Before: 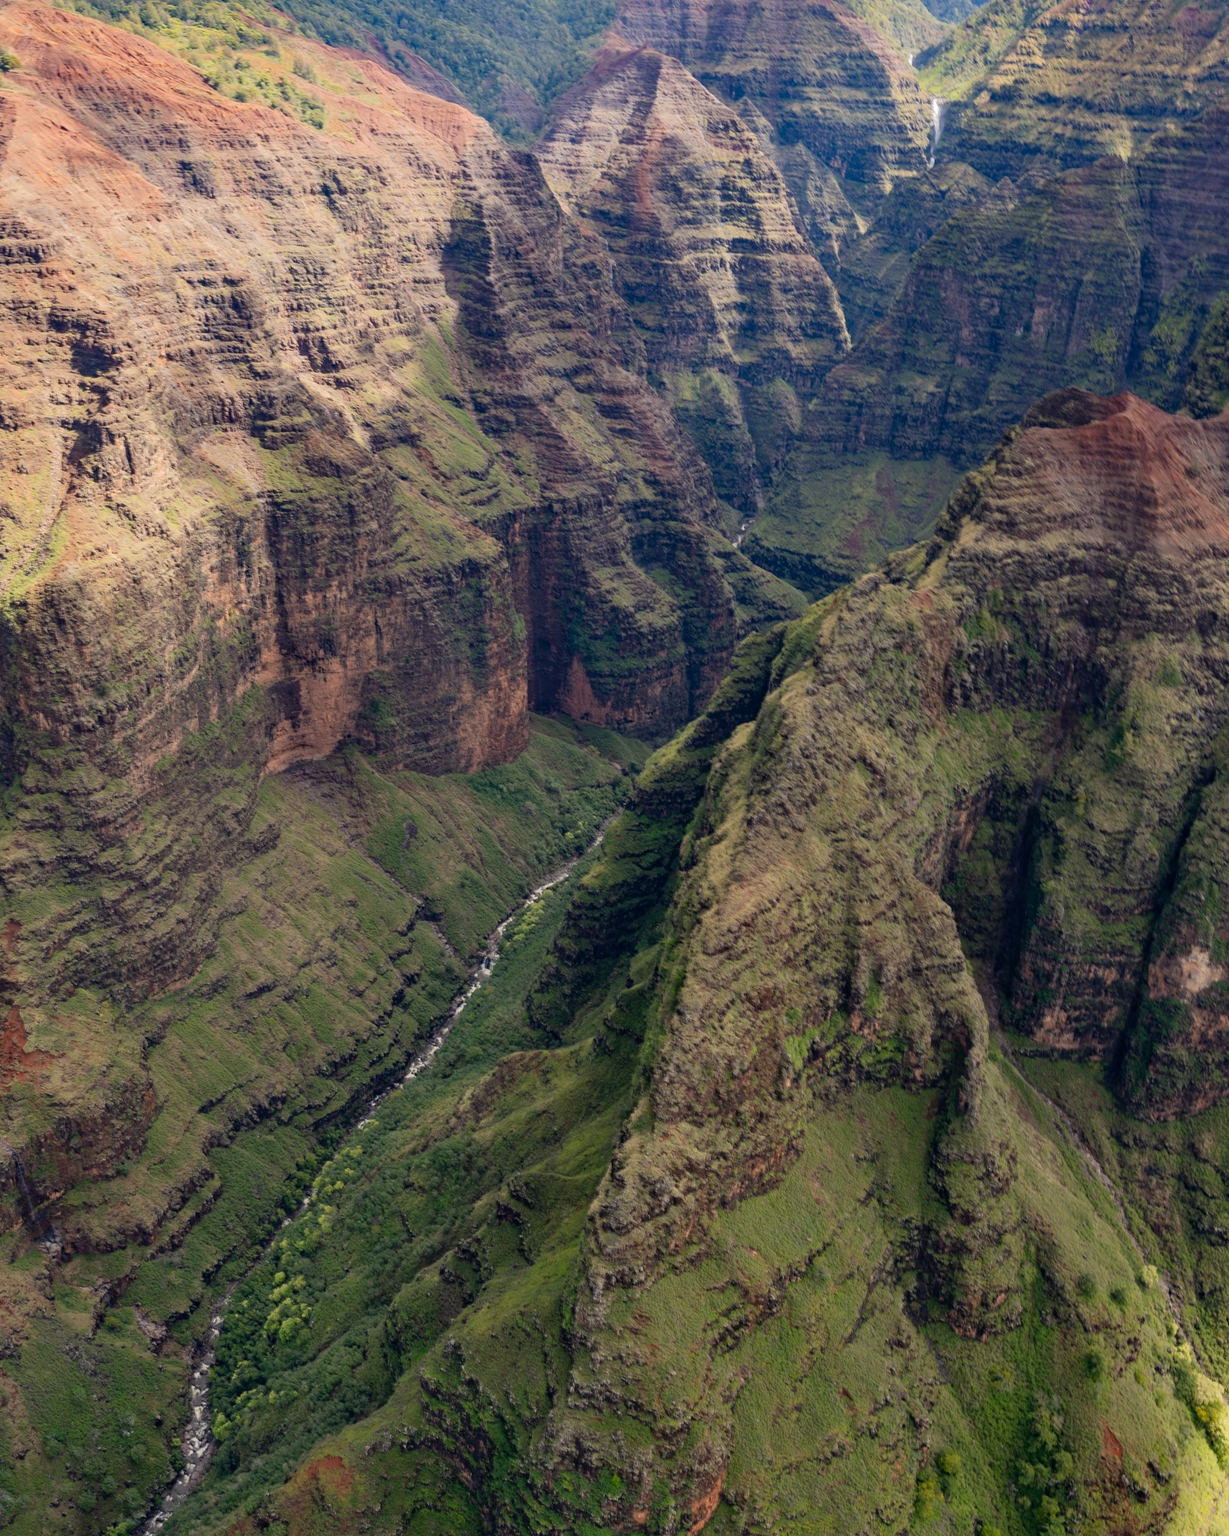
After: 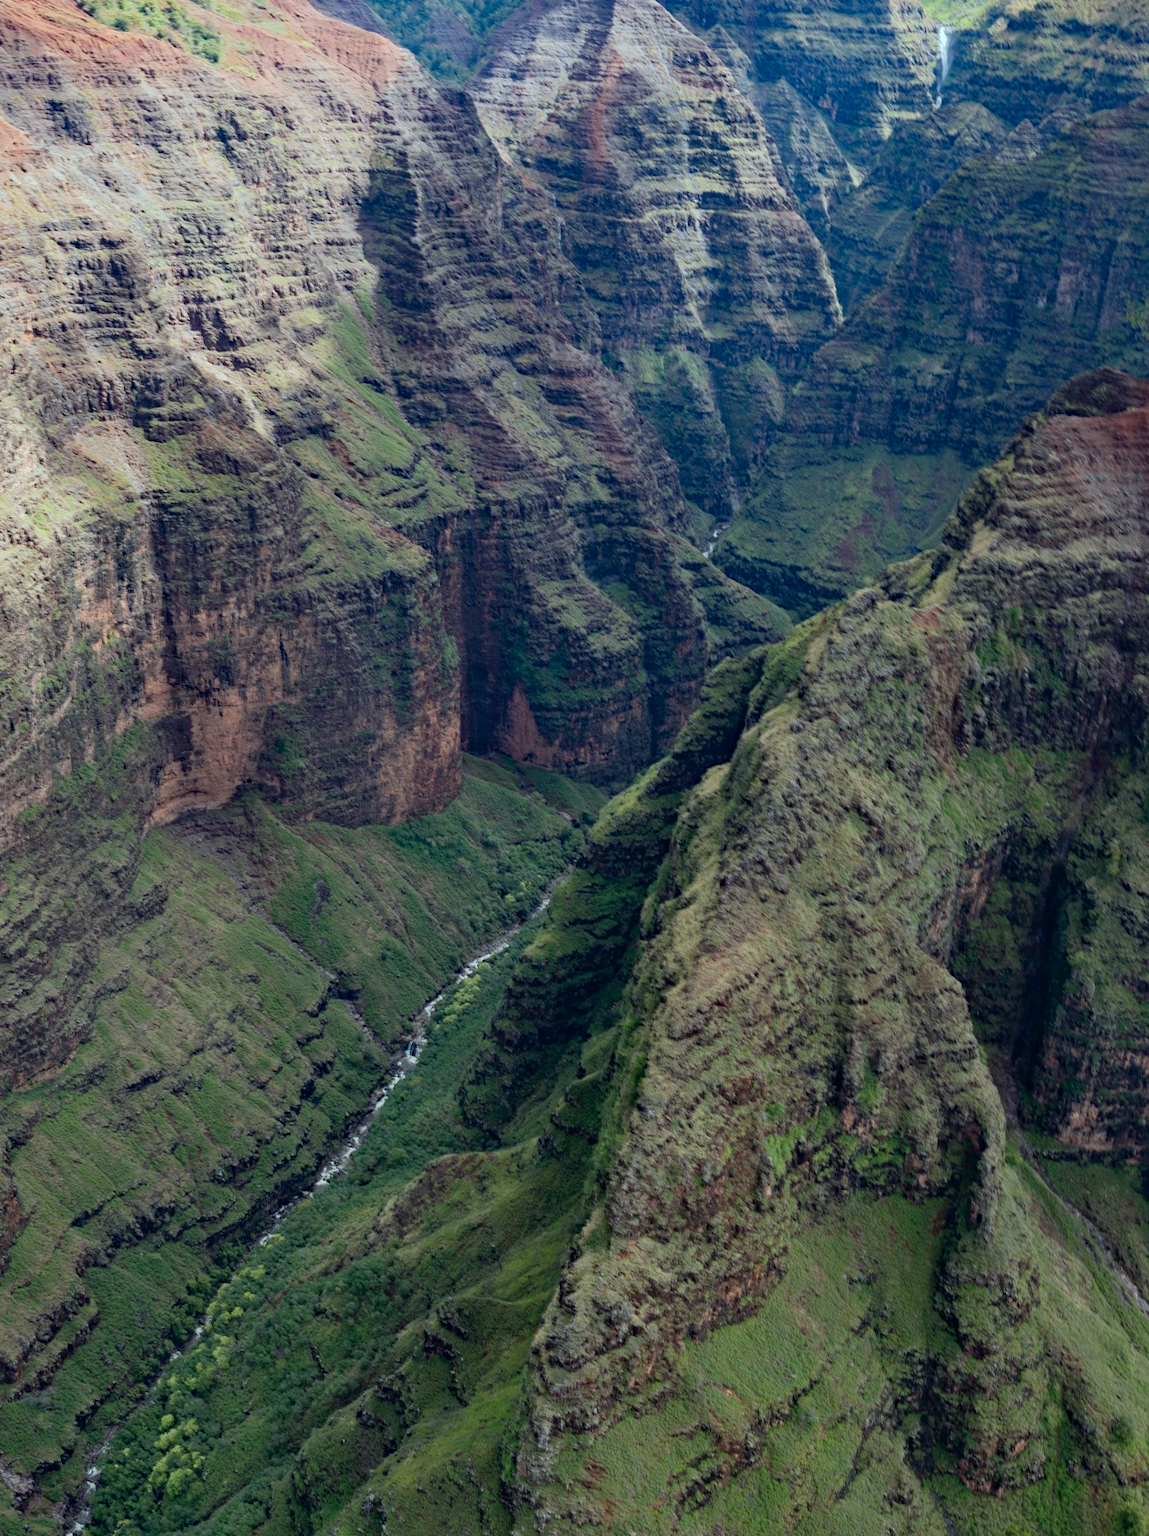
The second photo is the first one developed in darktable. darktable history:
haze removal: compatibility mode true, adaptive false
color correction: highlights a* -12.09, highlights b* -15.01
crop: left 11.302%, top 4.992%, right 9.604%, bottom 10.438%
